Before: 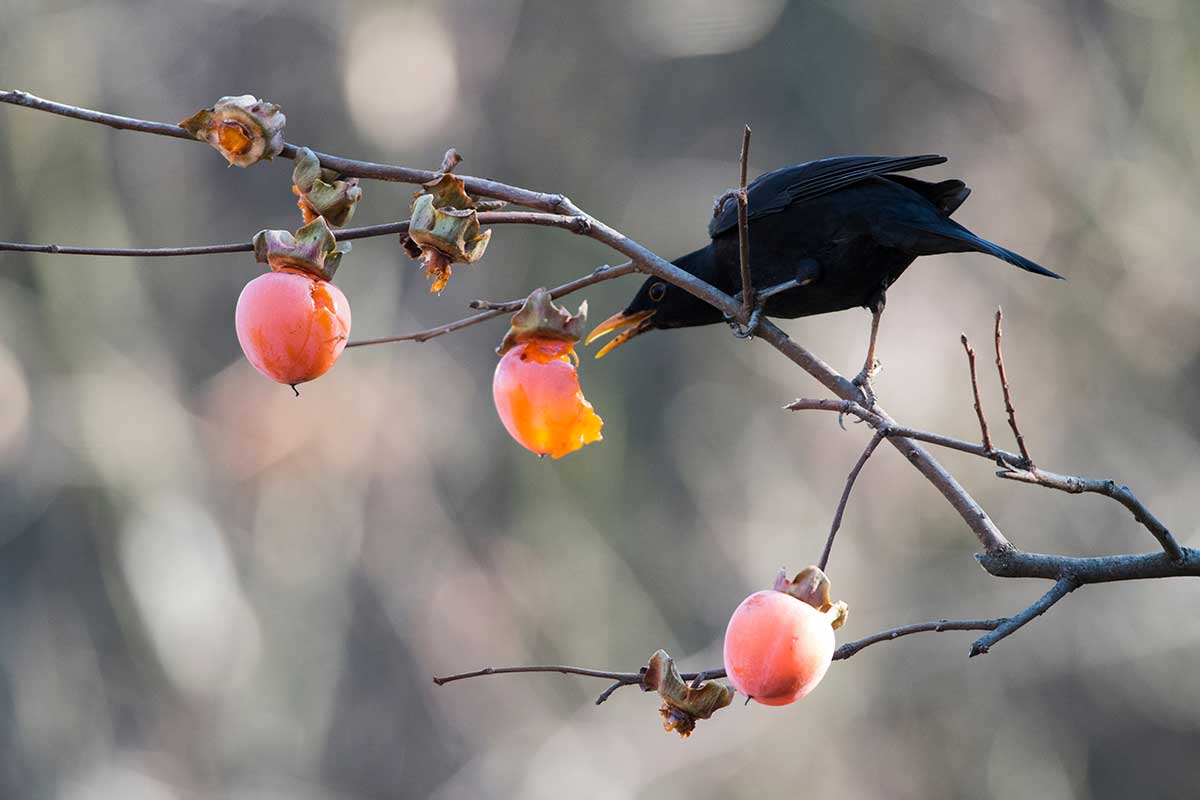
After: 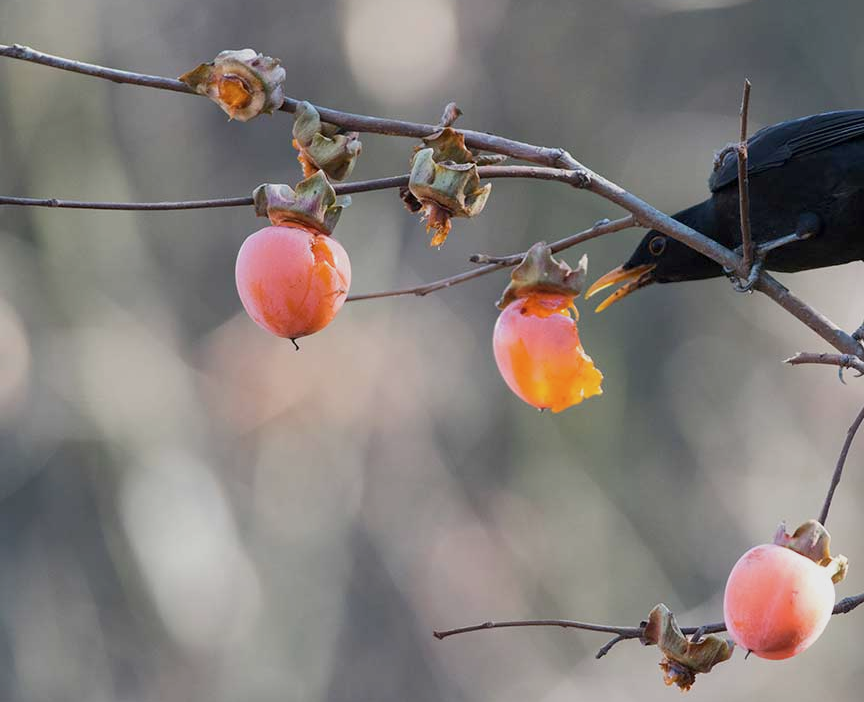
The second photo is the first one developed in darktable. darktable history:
color balance: contrast -15%
crop: top 5.803%, right 27.864%, bottom 5.804%
